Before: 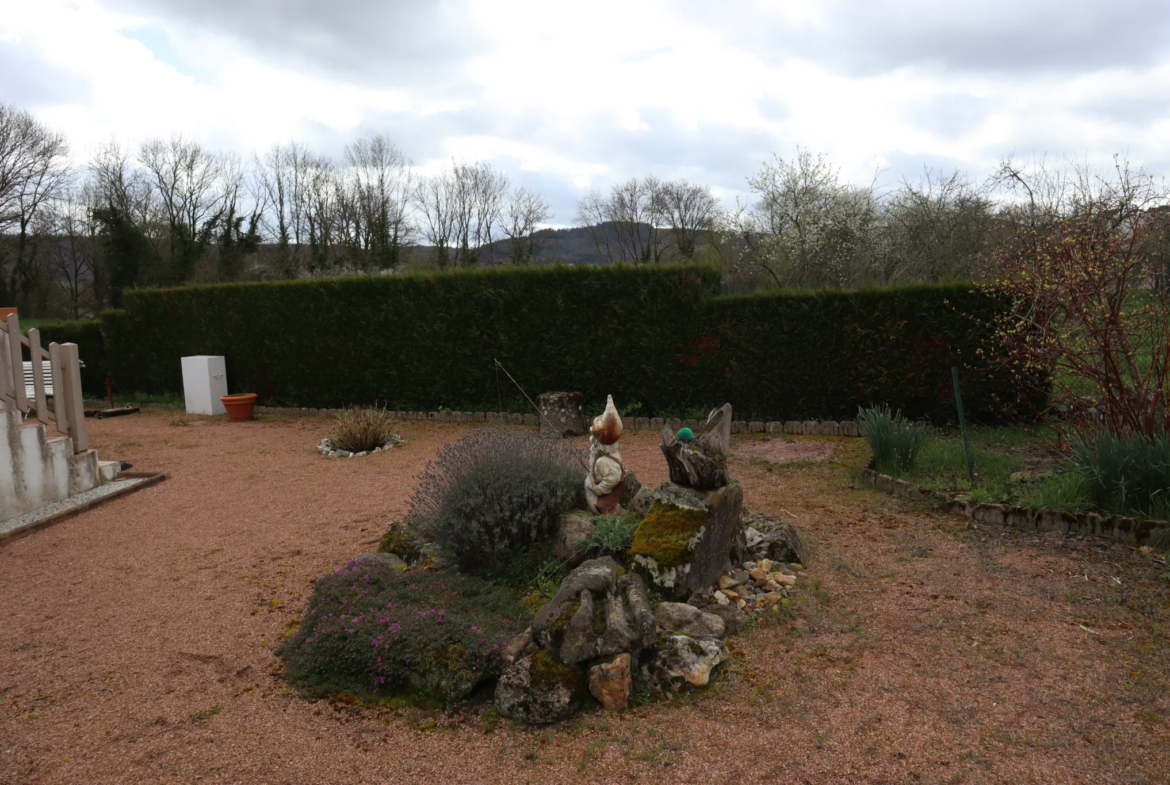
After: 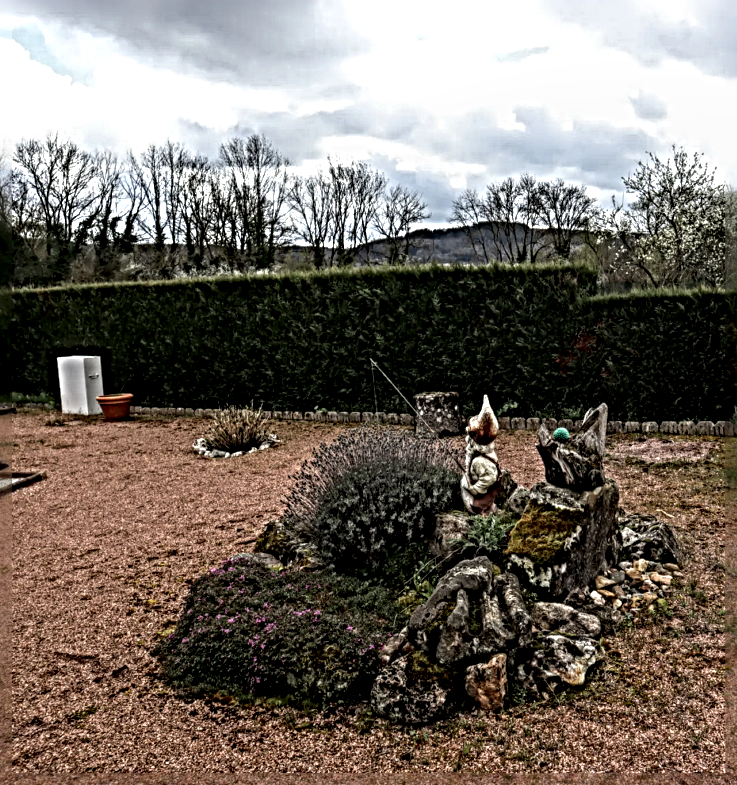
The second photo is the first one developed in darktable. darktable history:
sharpen: radius 6.276, amount 1.818, threshold 0.249
crop: left 10.622%, right 26.381%
local contrast: highlights 17%, detail 188%
